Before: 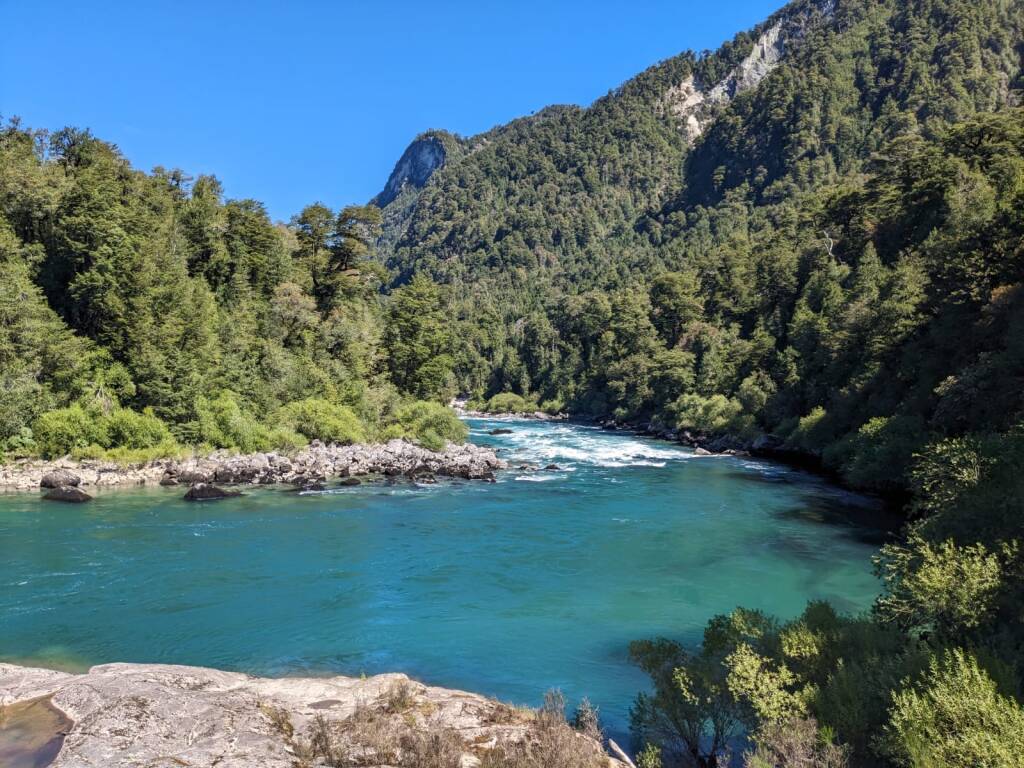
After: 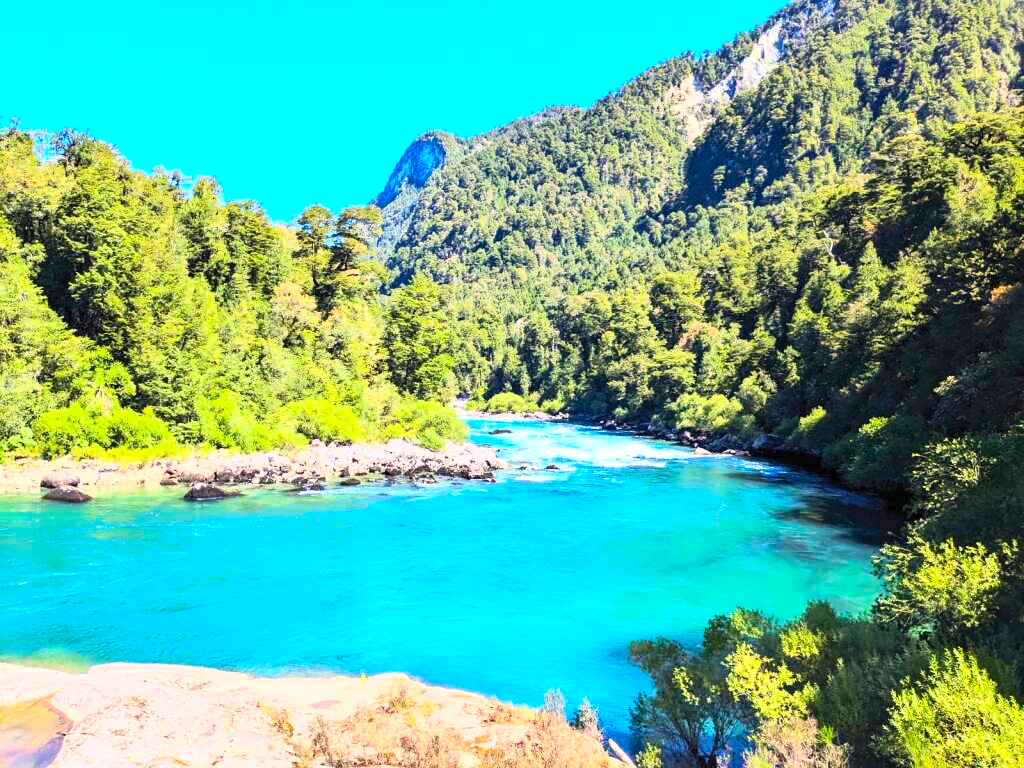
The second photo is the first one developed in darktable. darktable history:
contrast brightness saturation: contrast 0.2, brightness 0.2, saturation 0.8
base curve: curves: ch0 [(0, 0) (0.018, 0.026) (0.143, 0.37) (0.33, 0.731) (0.458, 0.853) (0.735, 0.965) (0.905, 0.986) (1, 1)]
